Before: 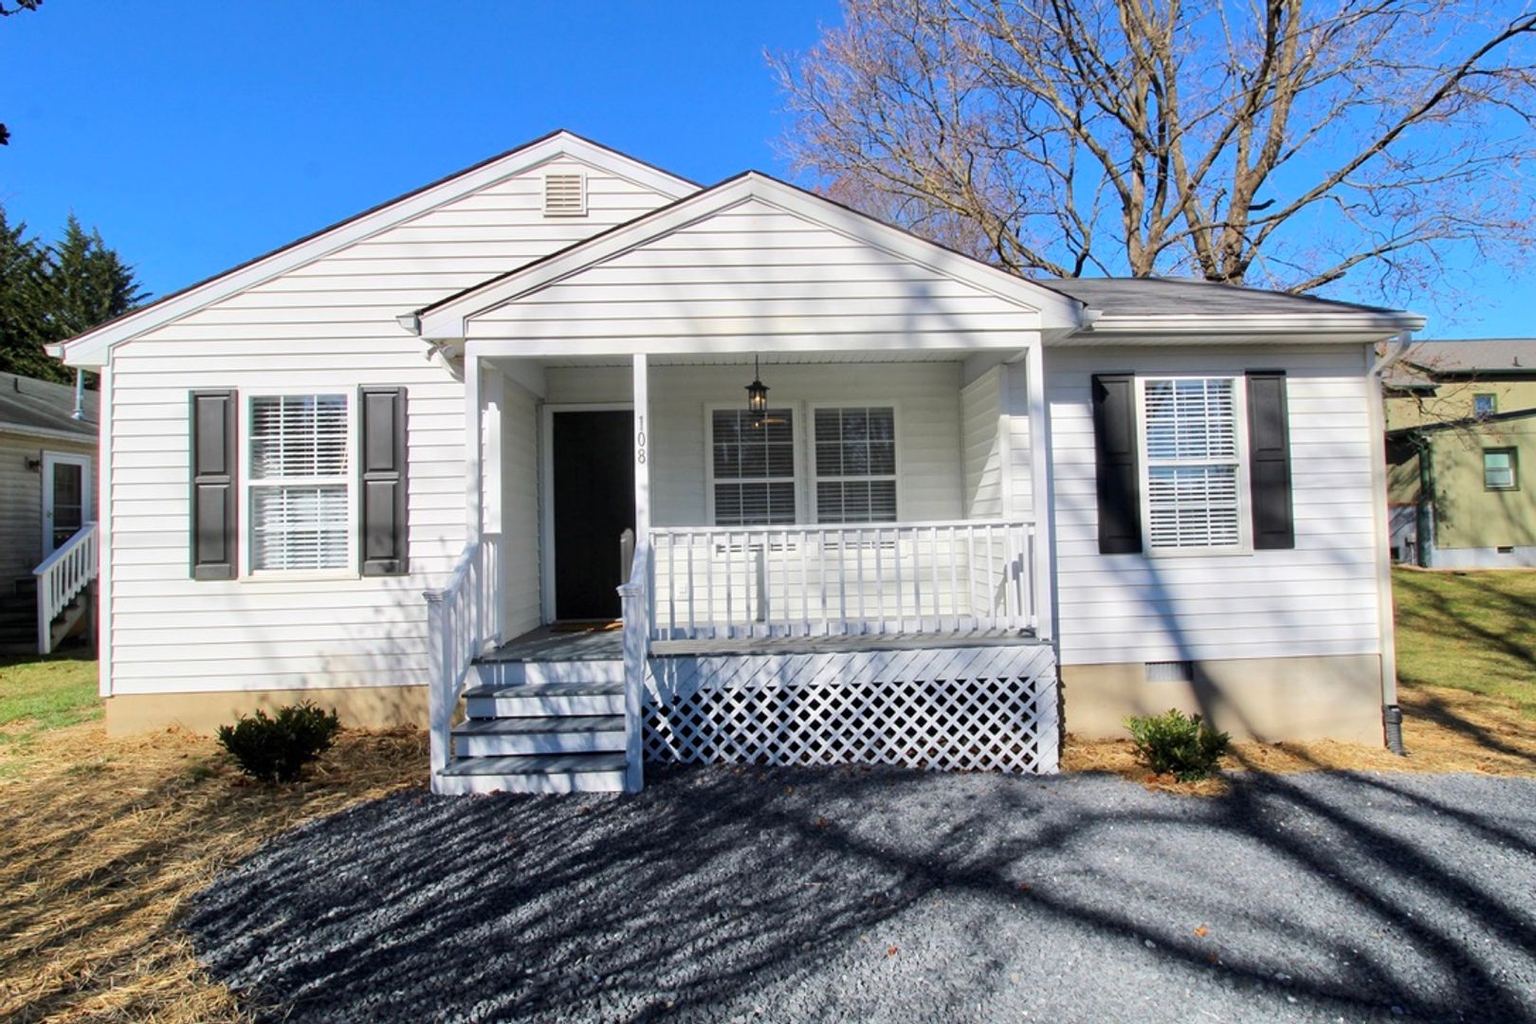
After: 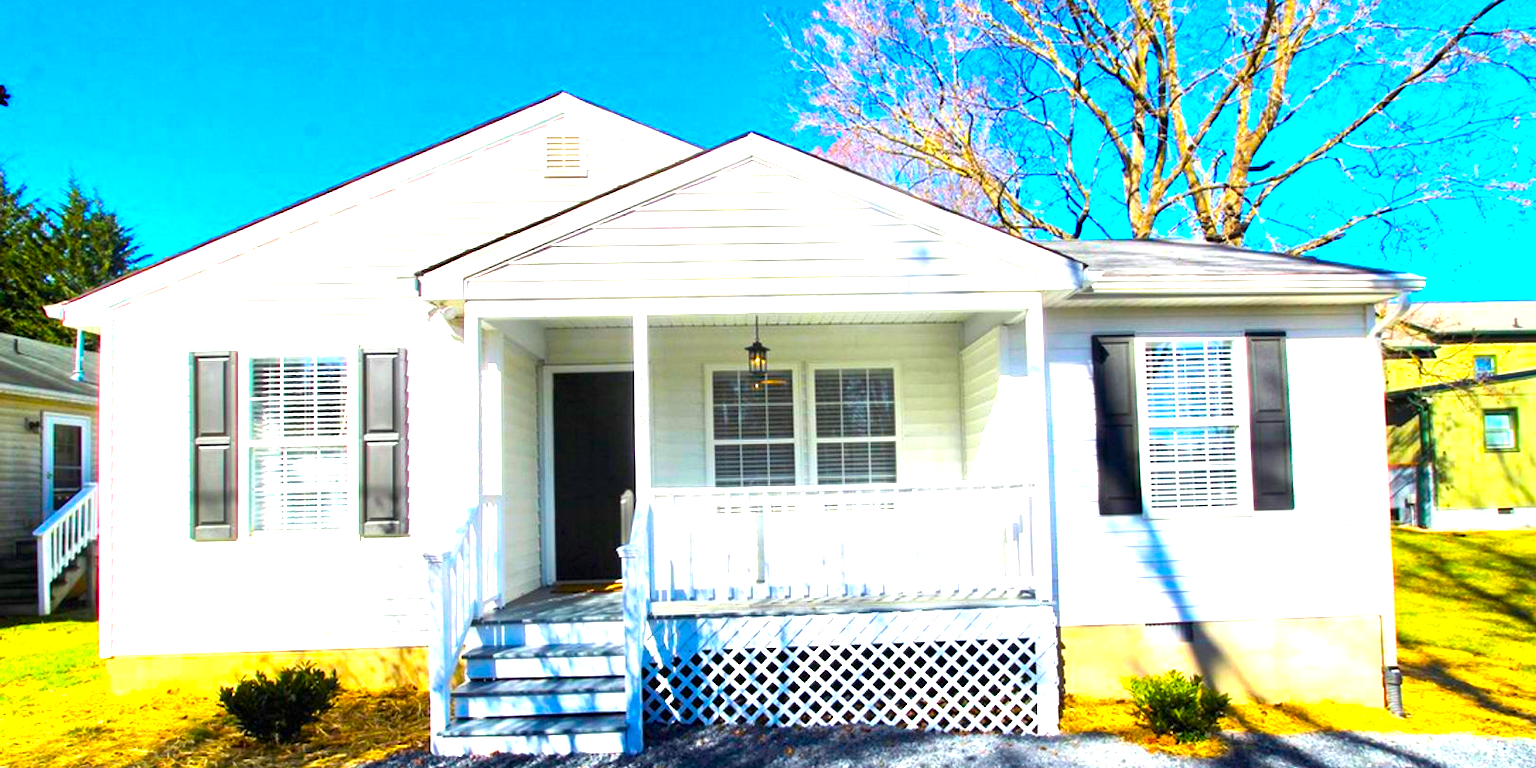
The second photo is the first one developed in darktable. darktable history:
crop: top 3.857%, bottom 21.132%
color correction: highlights a* -4.73, highlights b* 5.06, saturation 0.97
exposure: black level correction 0, exposure 0.5 EV, compensate exposure bias true, compensate highlight preservation false
color balance rgb: linear chroma grading › global chroma 25%, perceptual saturation grading › global saturation 40%, perceptual brilliance grading › global brilliance 30%, global vibrance 40%
